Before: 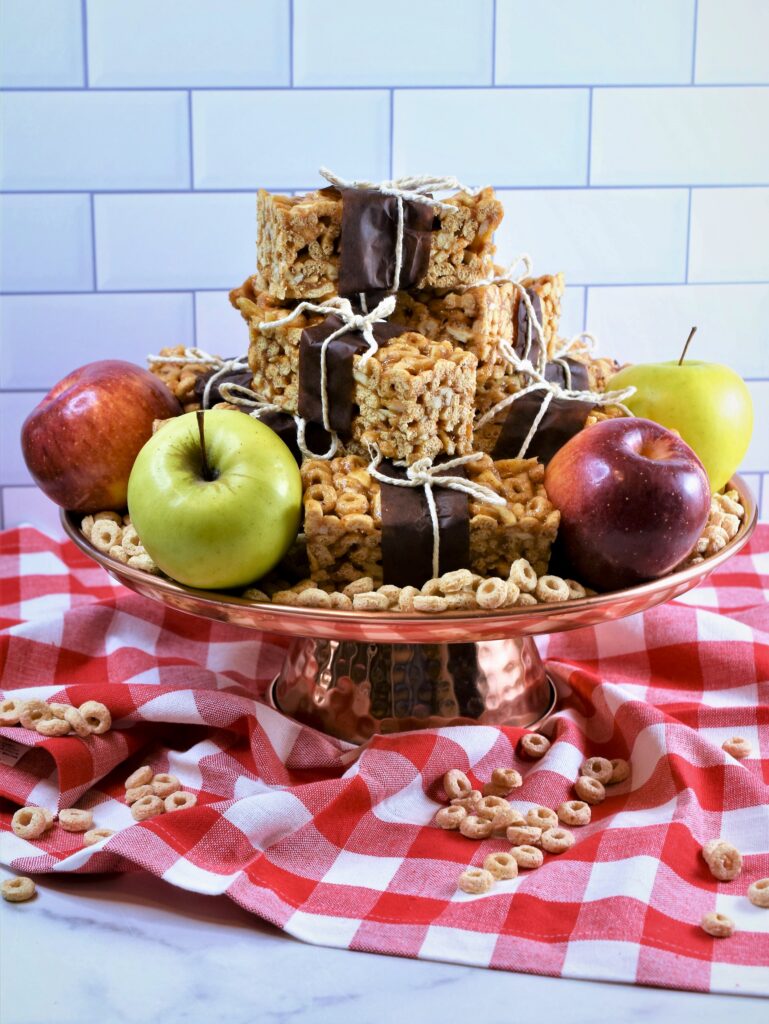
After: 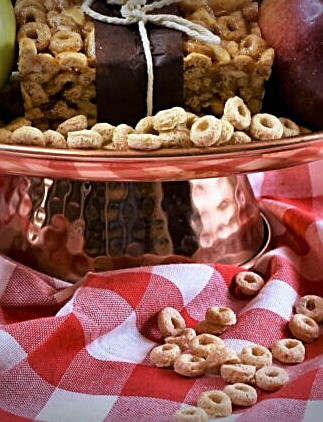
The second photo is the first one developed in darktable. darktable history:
crop: left 37.25%, top 45.135%, right 20.62%, bottom 13.607%
vignetting: fall-off start 99.8%, brightness -0.586, saturation -0.118, width/height ratio 1.306
sharpen: amount 0.739
